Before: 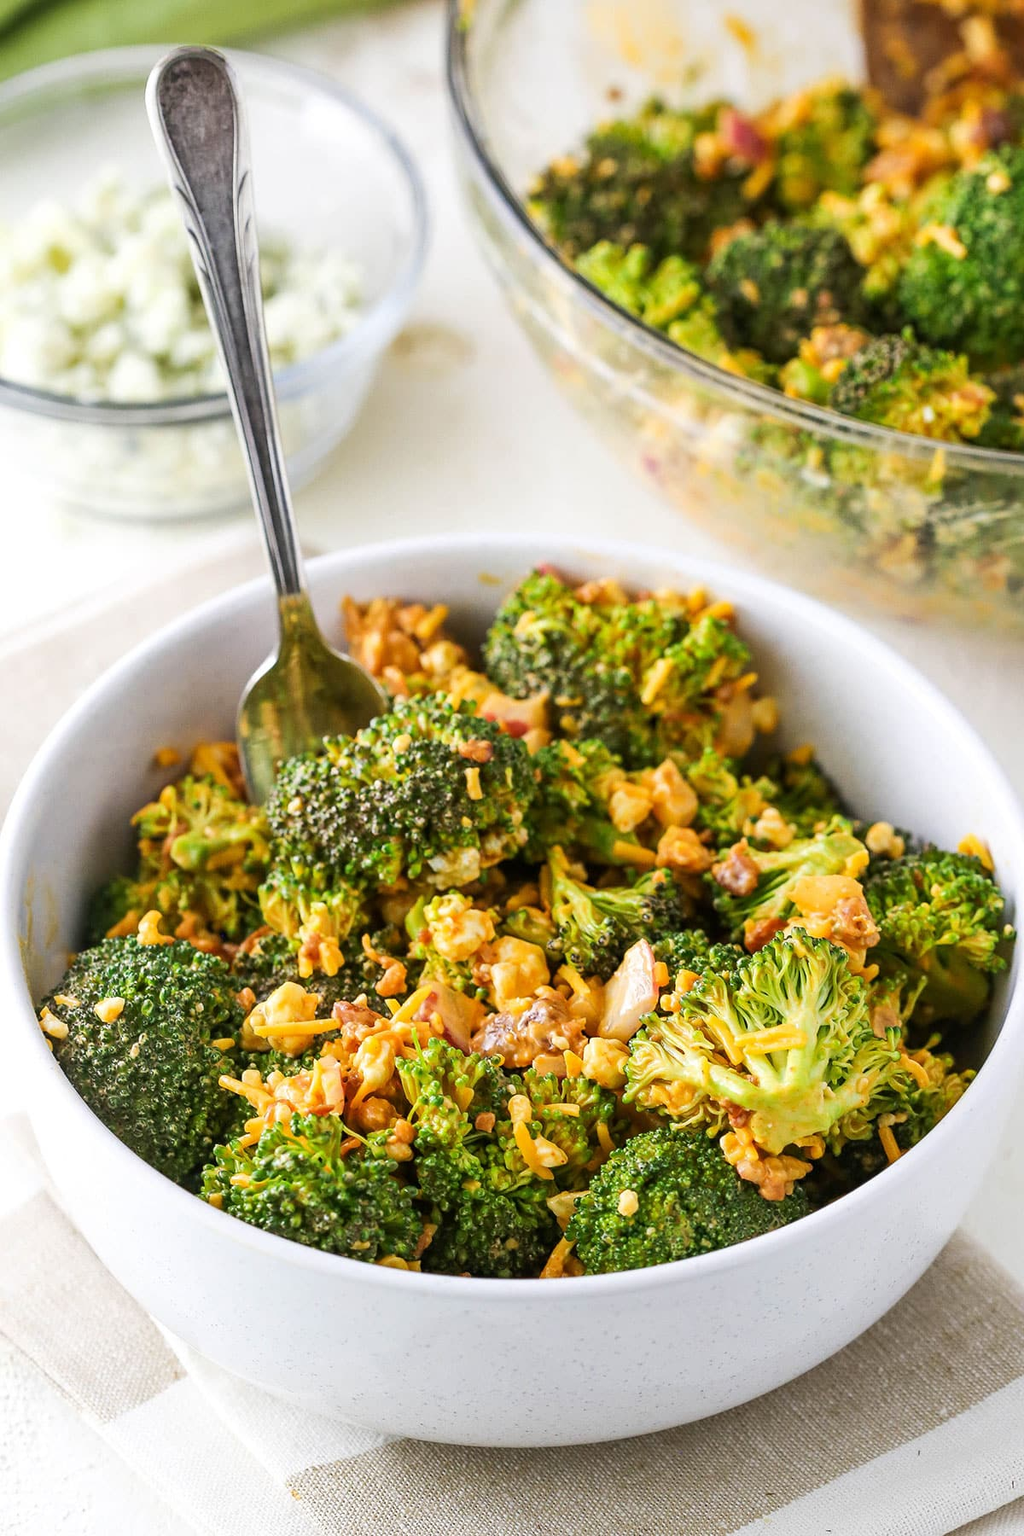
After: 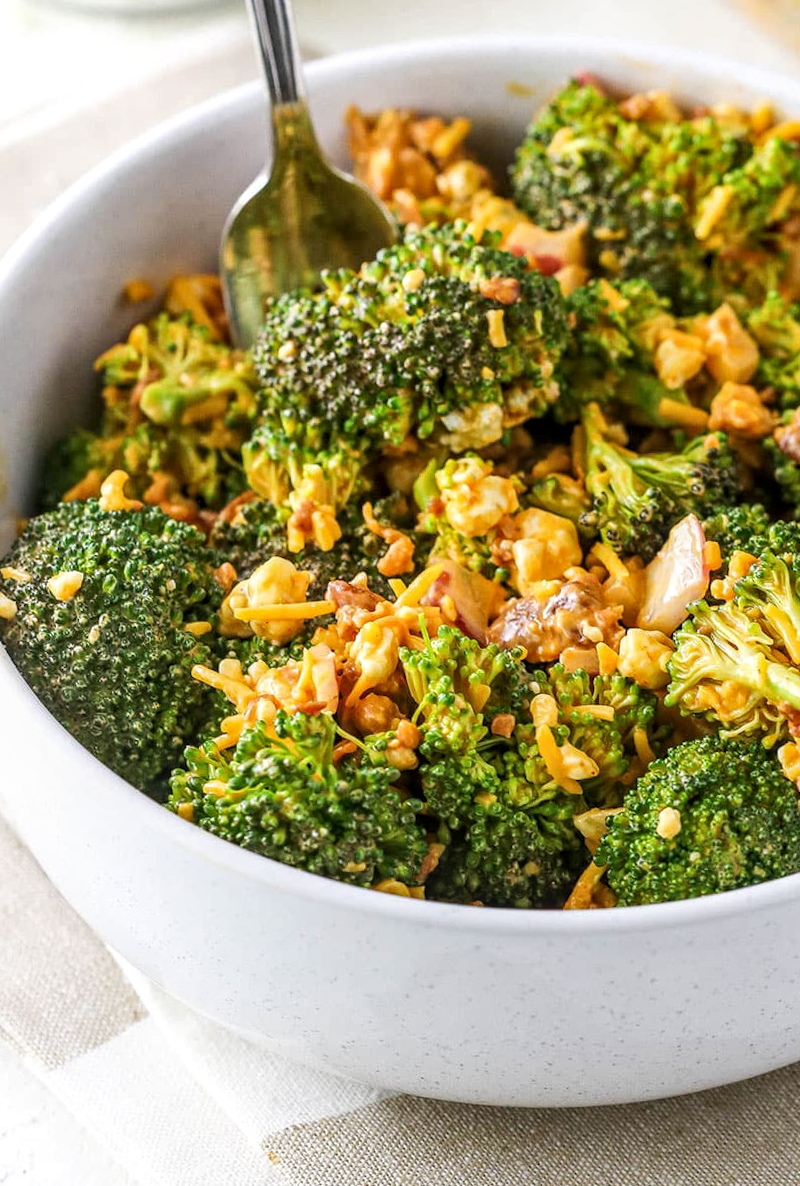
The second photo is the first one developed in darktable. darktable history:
crop and rotate: angle -1.03°, left 3.671%, top 32.303%, right 27.835%
local contrast: on, module defaults
